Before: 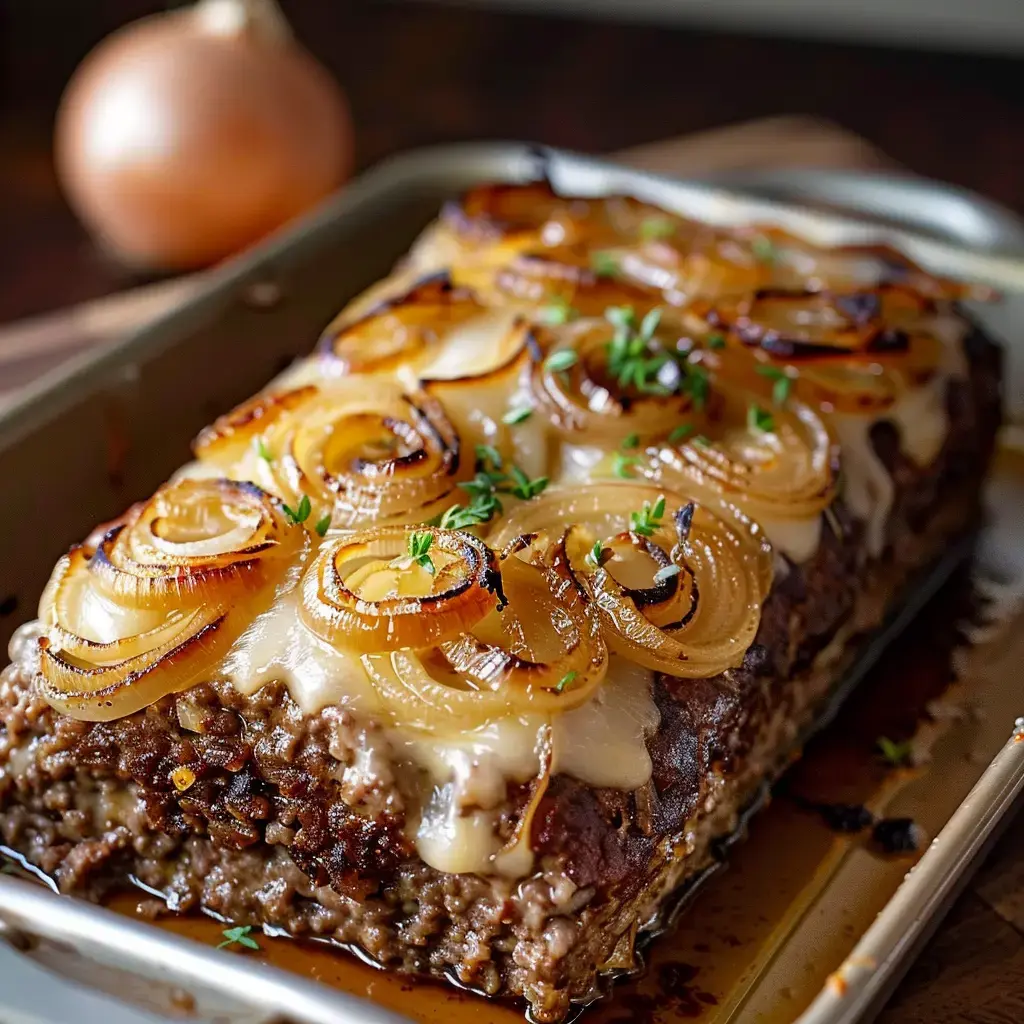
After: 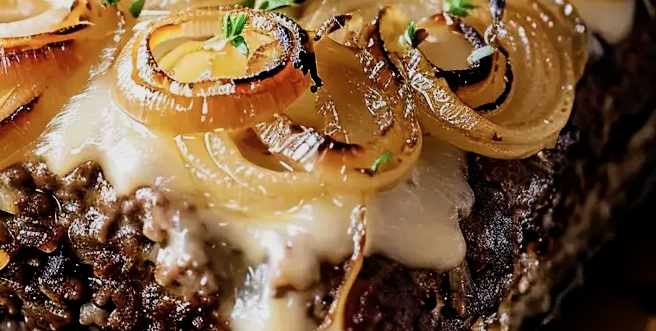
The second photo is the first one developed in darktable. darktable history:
contrast brightness saturation: saturation -0.088
crop: left 18.216%, top 50.767%, right 17.658%, bottom 16.907%
filmic rgb: black relative exposure -8.01 EV, white relative exposure 4.02 EV, hardness 4.11, contrast 1.366, iterations of high-quality reconstruction 0
